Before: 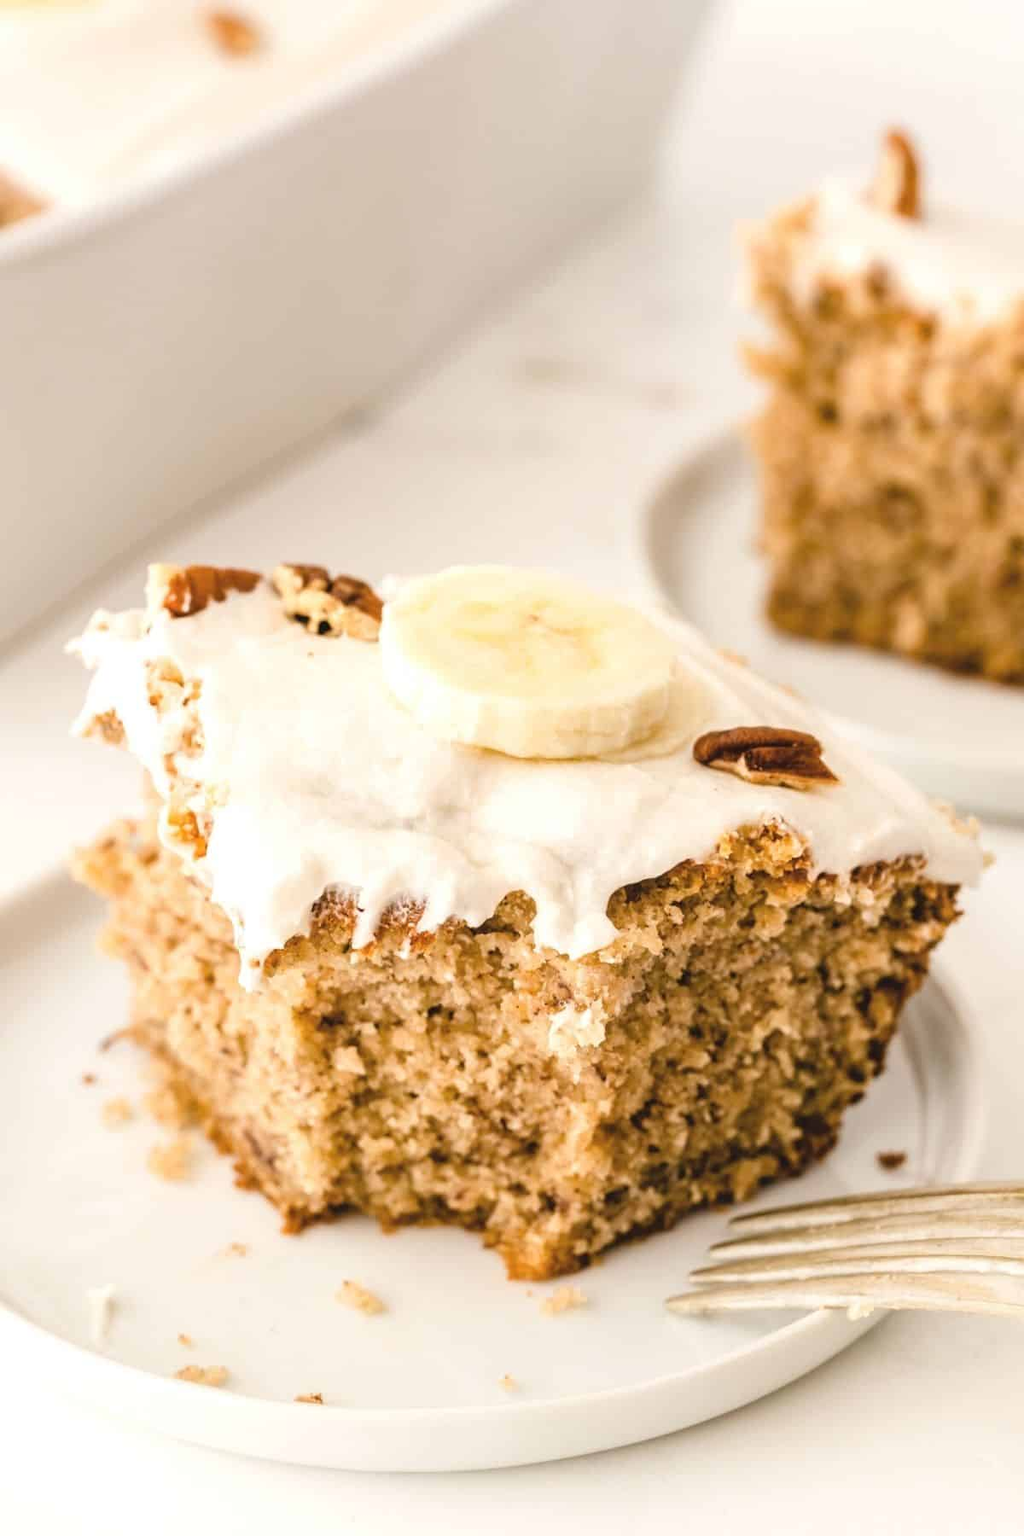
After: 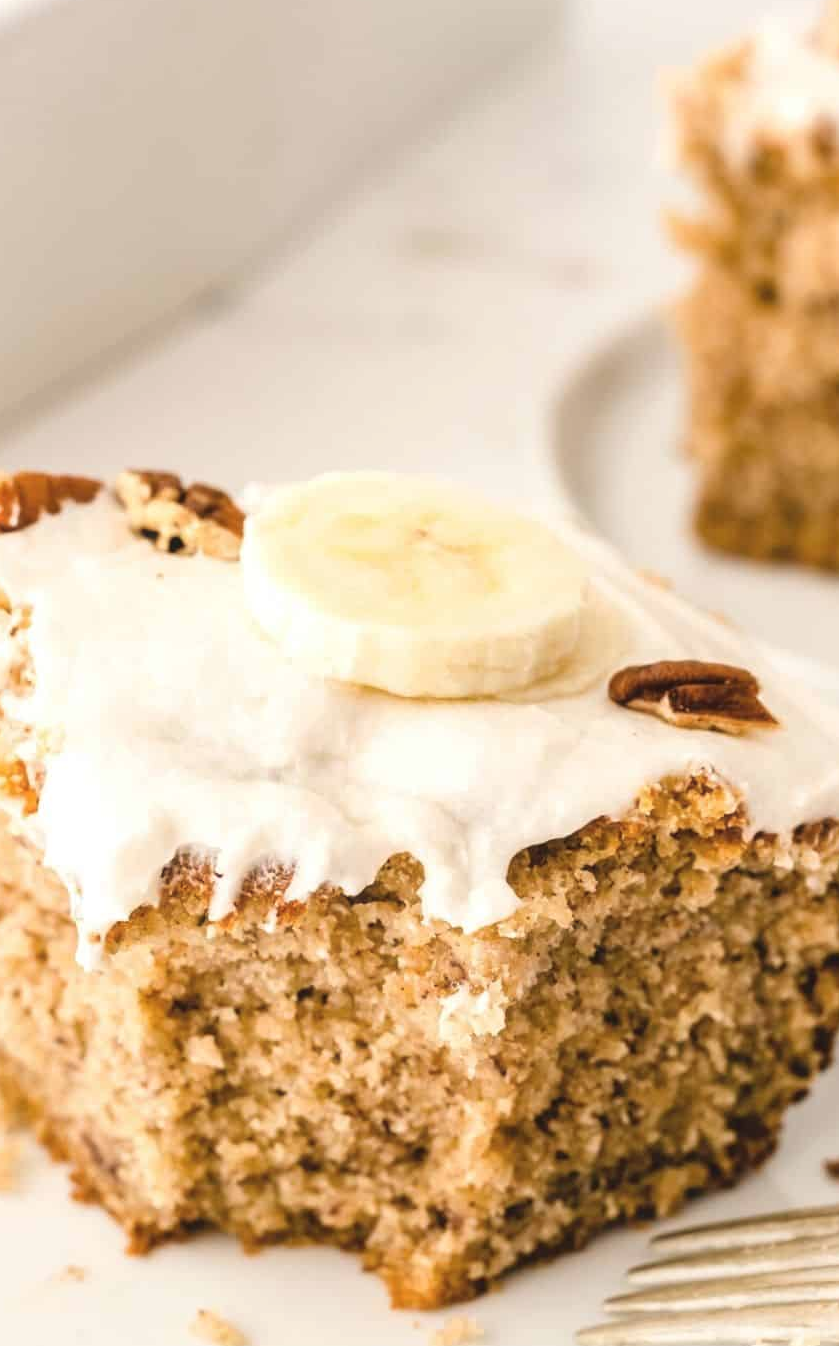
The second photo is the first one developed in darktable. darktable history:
haze removal: strength -0.05
crop and rotate: left 17.046%, top 10.659%, right 12.989%, bottom 14.553%
